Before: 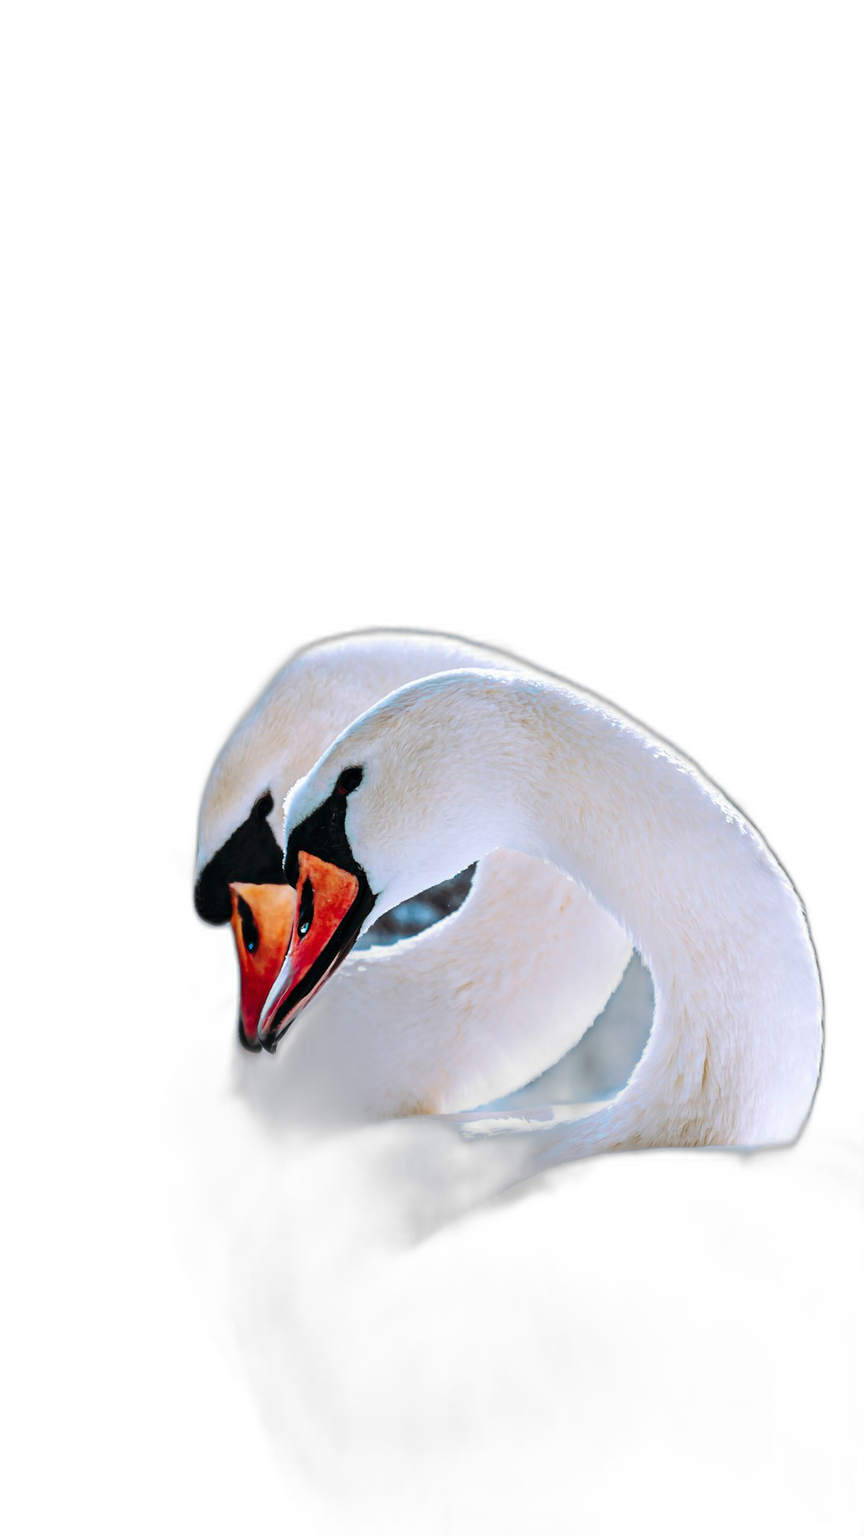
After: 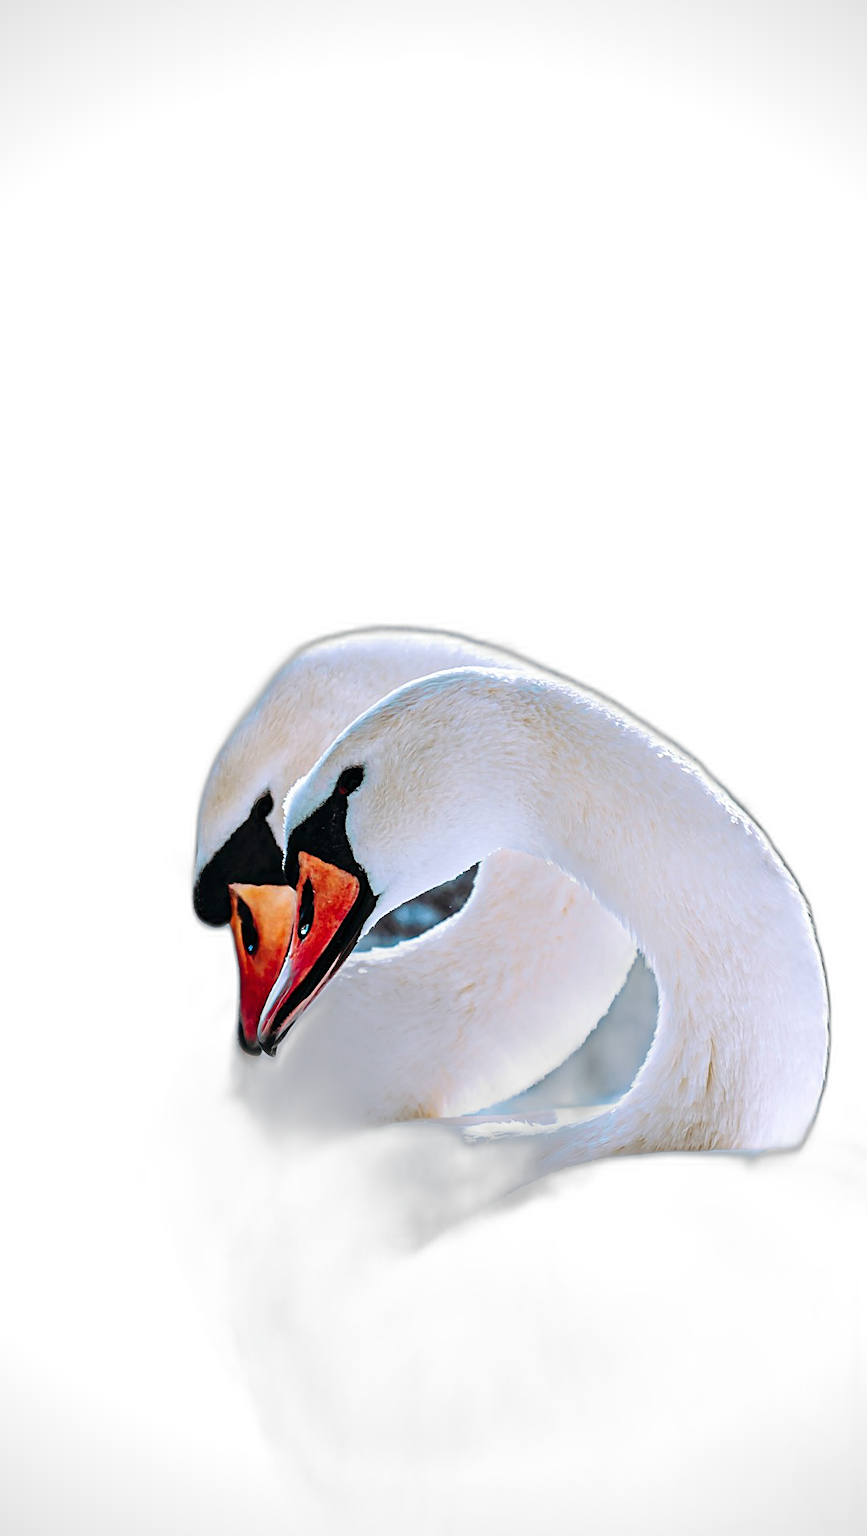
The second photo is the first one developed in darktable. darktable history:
crop: left 0.44%, top 0.581%, right 0.126%, bottom 0.464%
sharpen: on, module defaults
vignetting: fall-off start 91.99%
